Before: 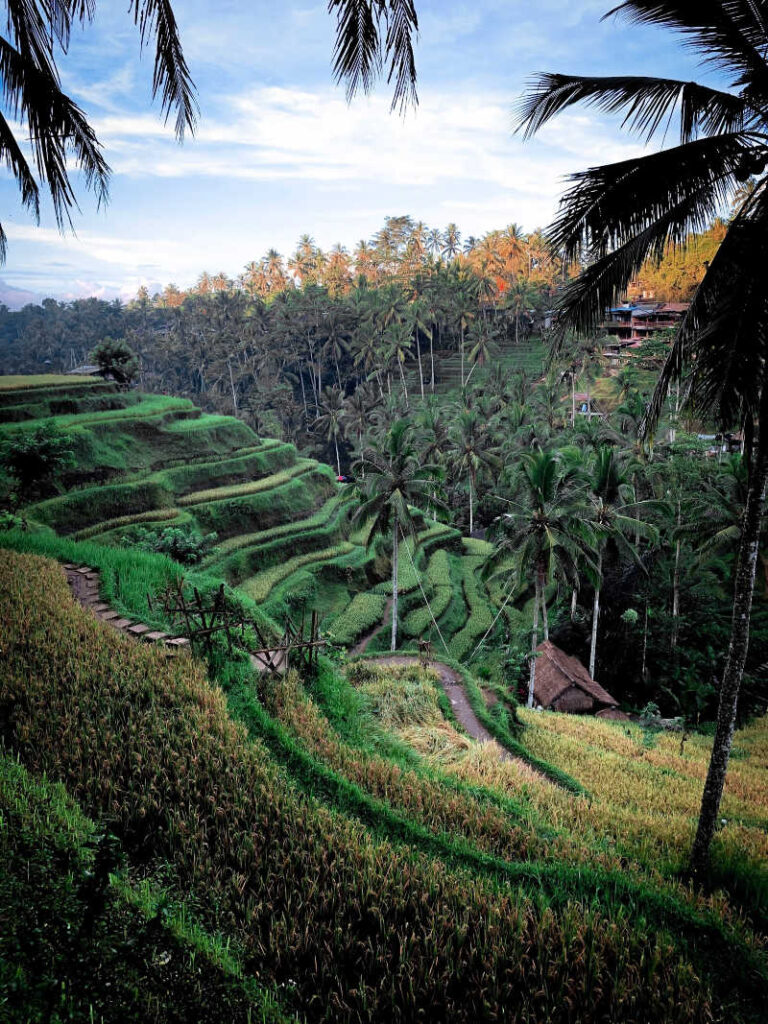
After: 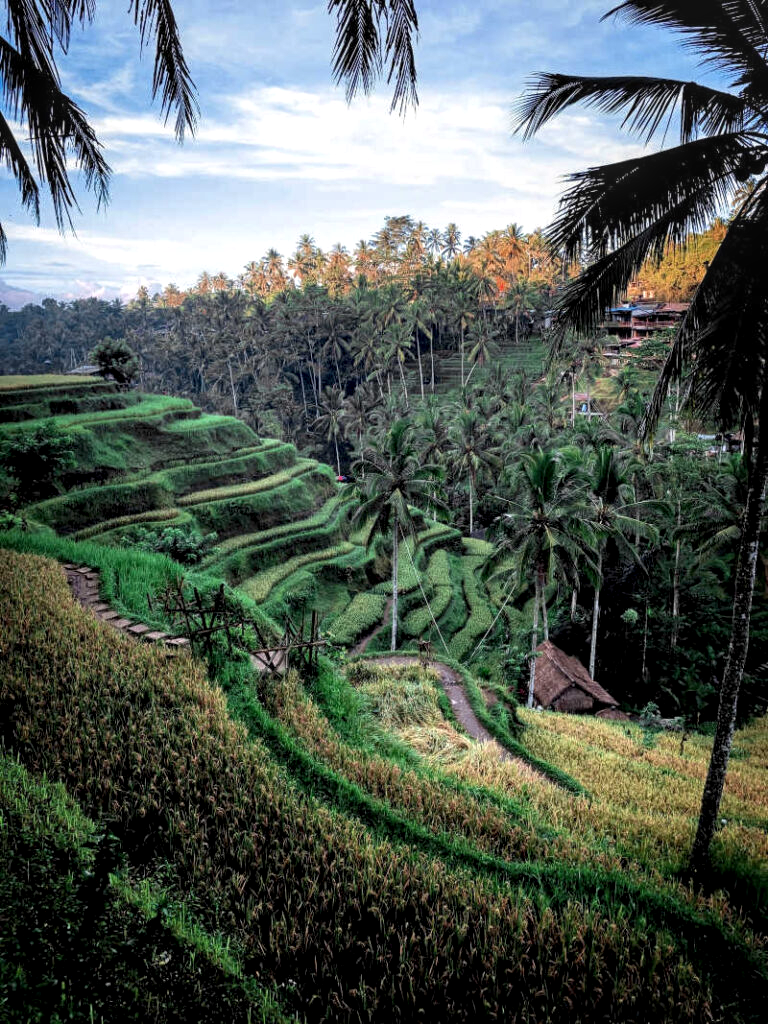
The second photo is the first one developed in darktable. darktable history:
local contrast: highlights 63%, detail 143%, midtone range 0.435
base curve: curves: ch0 [(0, 0) (0.472, 0.455) (1, 1)], preserve colors none
